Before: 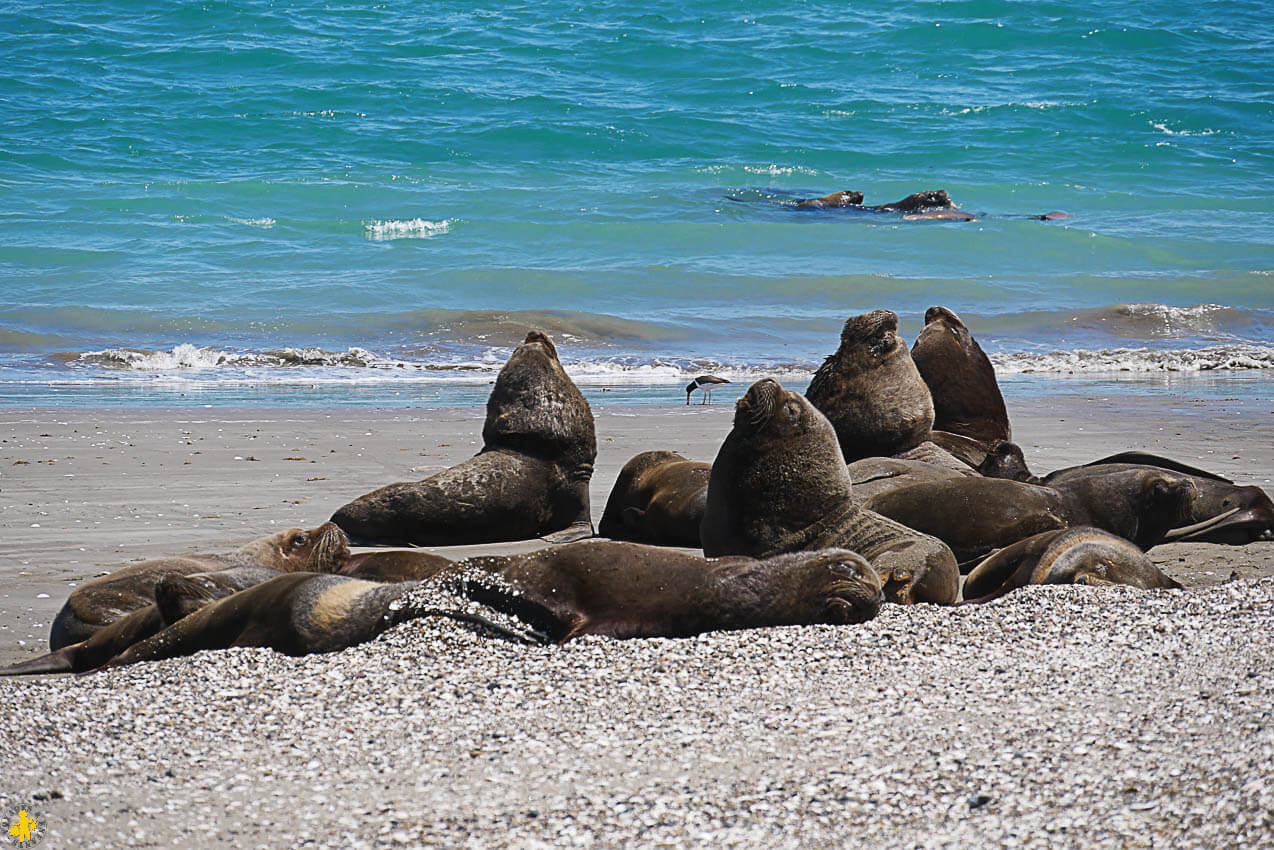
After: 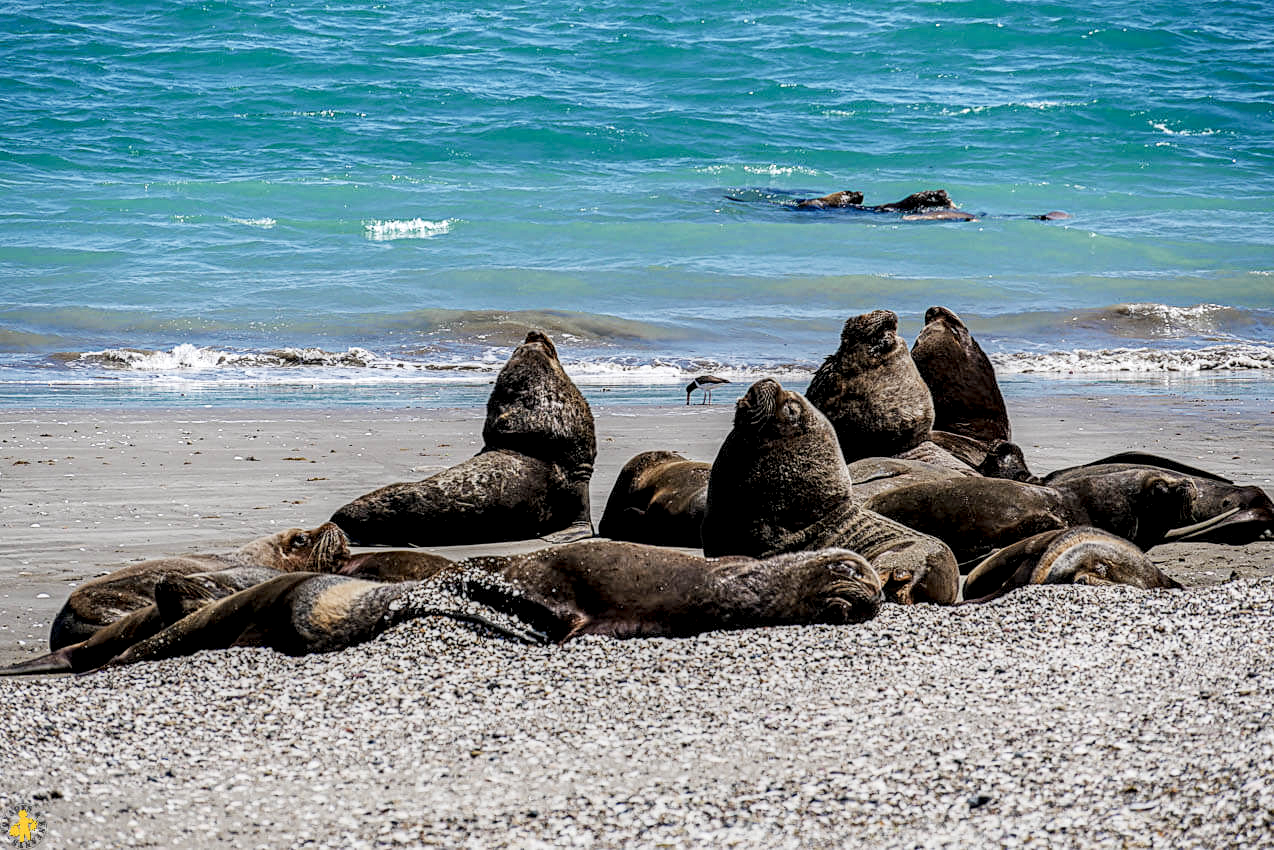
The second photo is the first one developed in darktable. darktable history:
local contrast: highlights 14%, shadows 40%, detail 184%, midtone range 0.478
exposure: black level correction 0.001, exposure 0.5 EV, compensate highlight preservation false
filmic rgb: black relative exposure -7.65 EV, white relative exposure 4.56 EV, hardness 3.61
